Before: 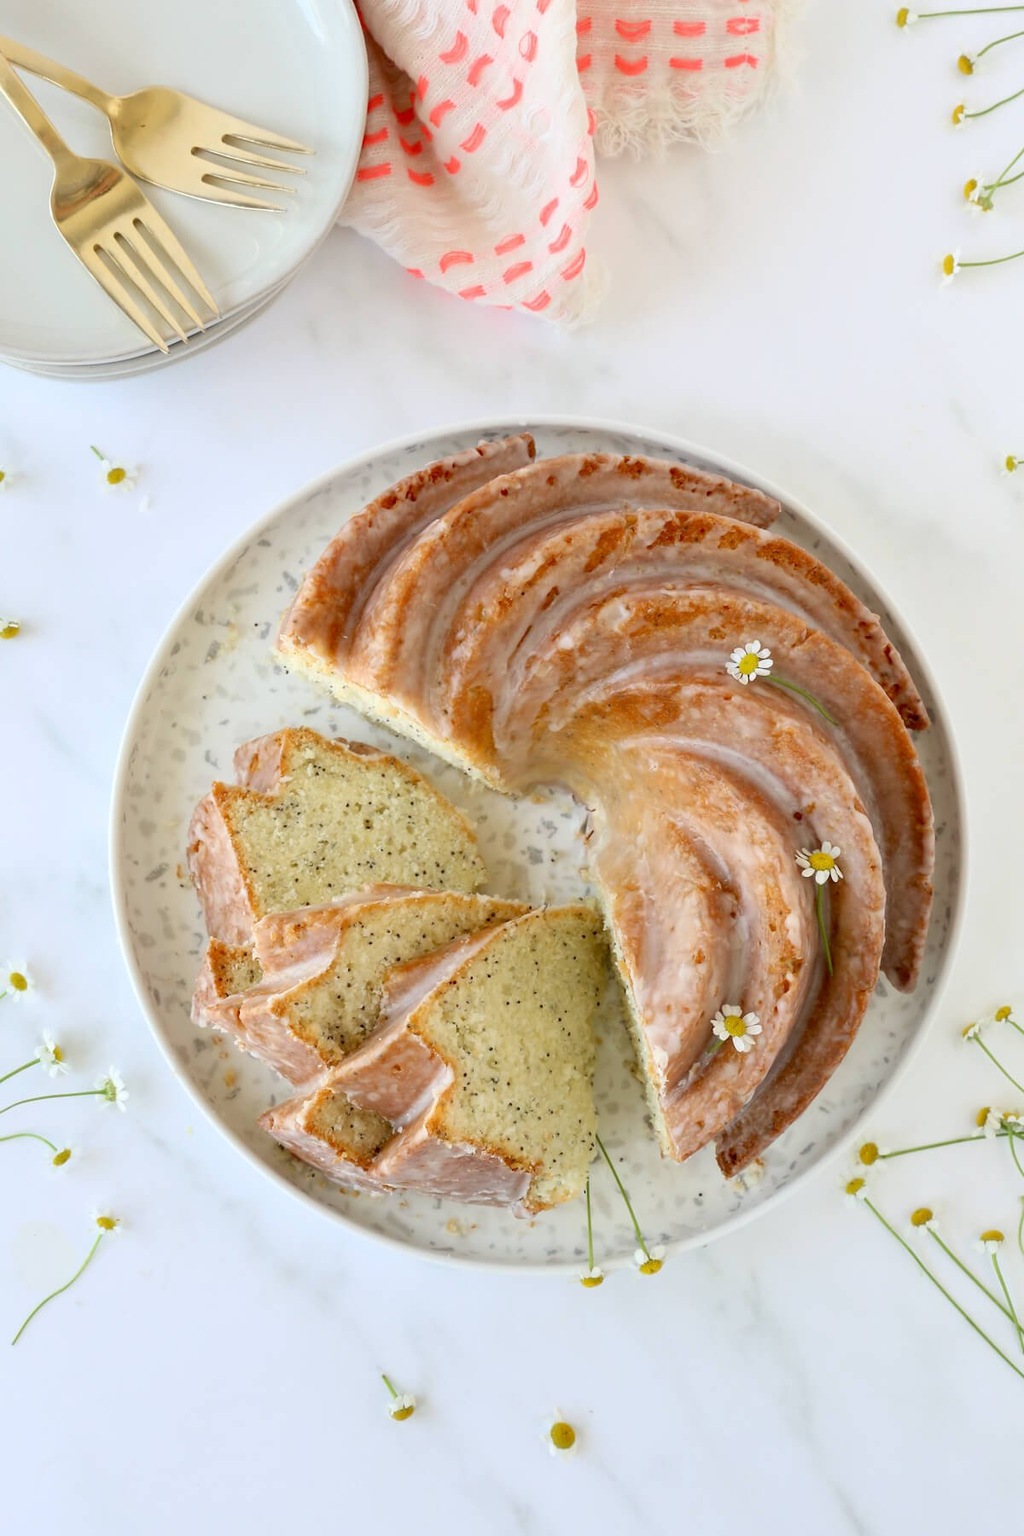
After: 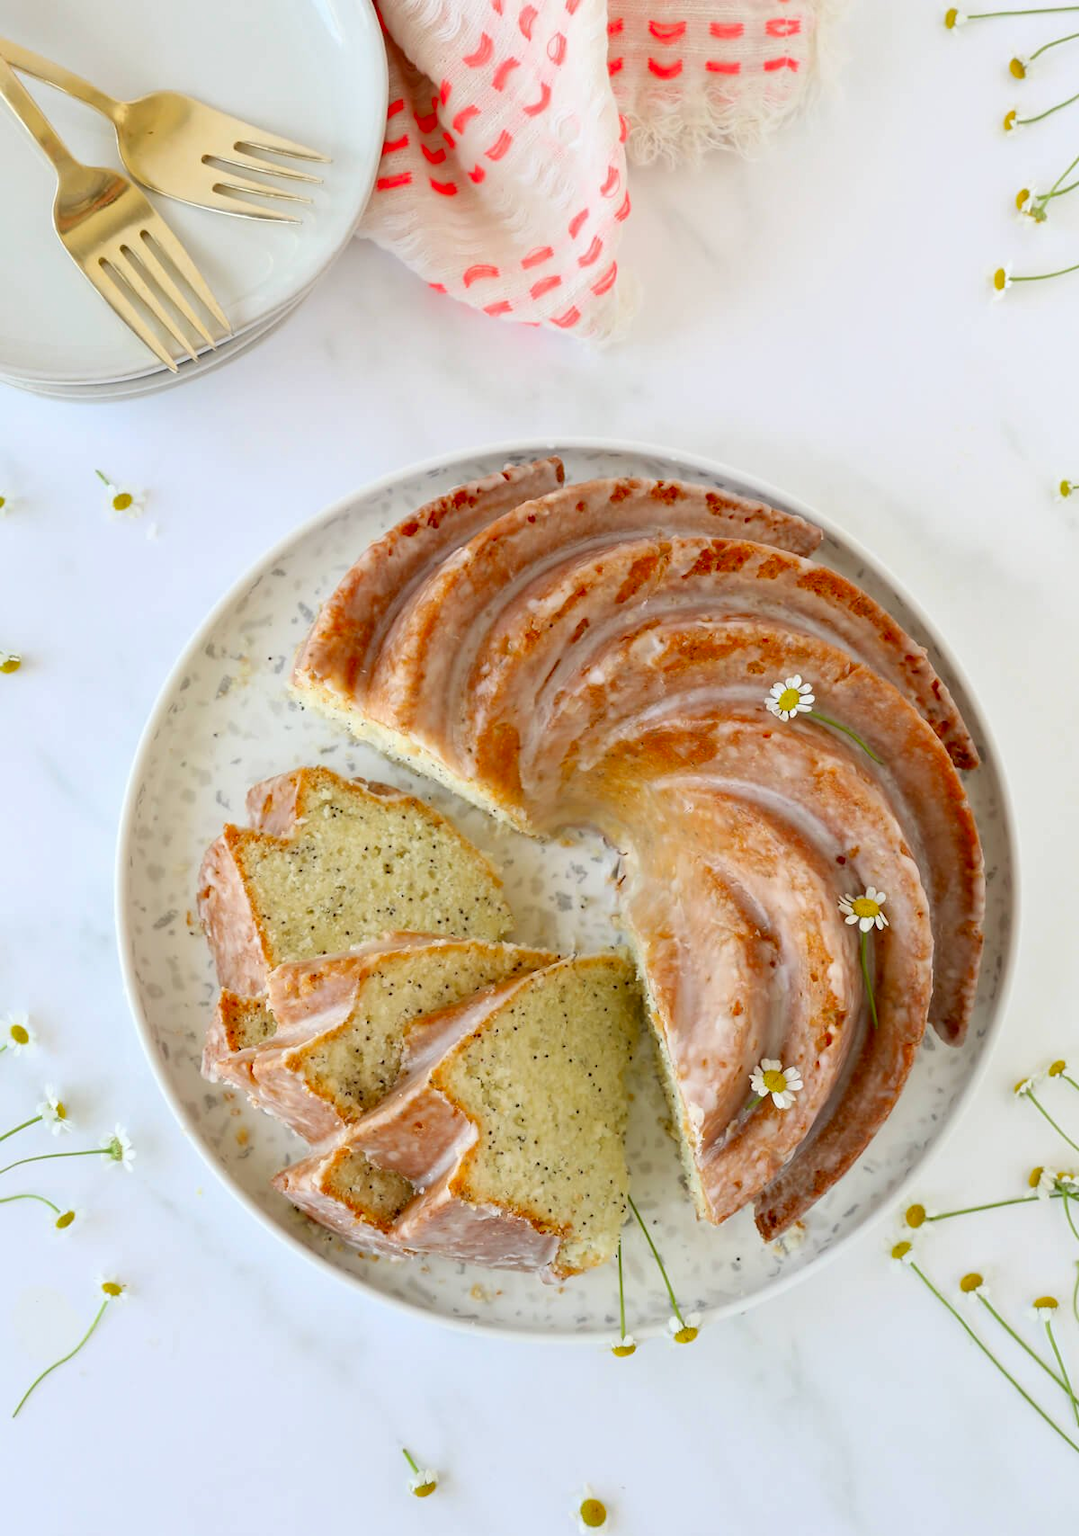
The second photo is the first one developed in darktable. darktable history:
crop and rotate: top 0%, bottom 5.097%
vibrance: vibrance 100%
